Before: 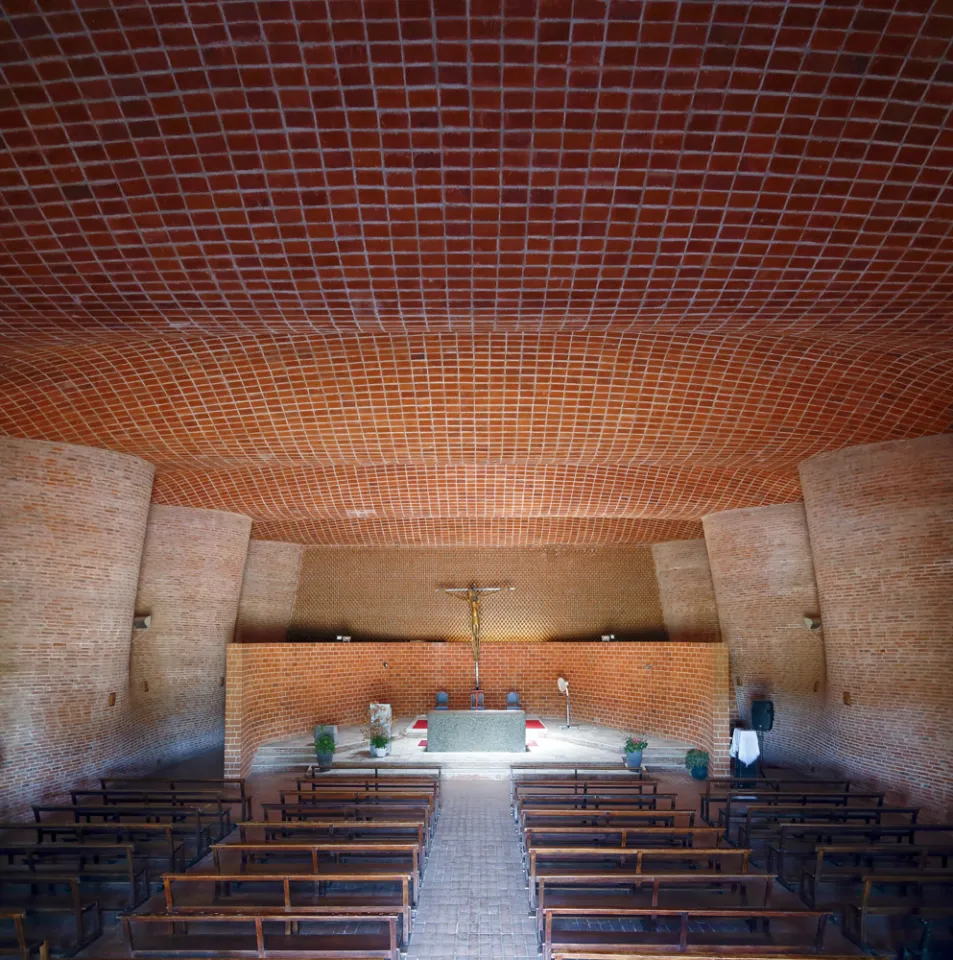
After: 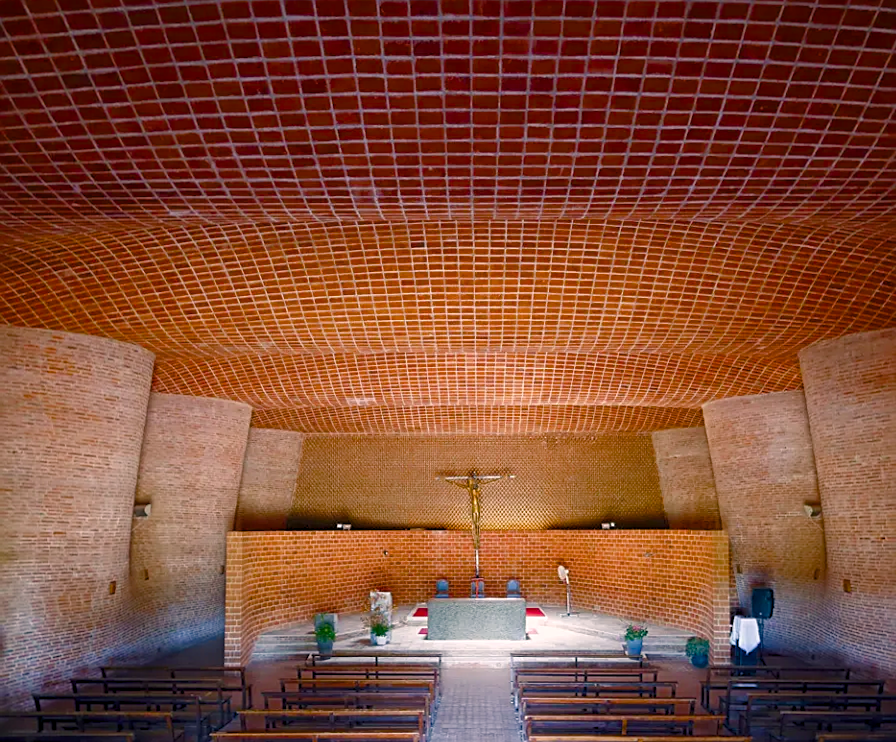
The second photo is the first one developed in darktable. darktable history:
sharpen: on, module defaults
crop and rotate: angle 0.067°, top 11.689%, right 5.787%, bottom 10.835%
color balance rgb: highlights gain › chroma 2.465%, highlights gain › hue 36.93°, perceptual saturation grading › global saturation 40.927%, perceptual saturation grading › highlights -50.224%, perceptual saturation grading › shadows 30.924%, global vibrance 20%
